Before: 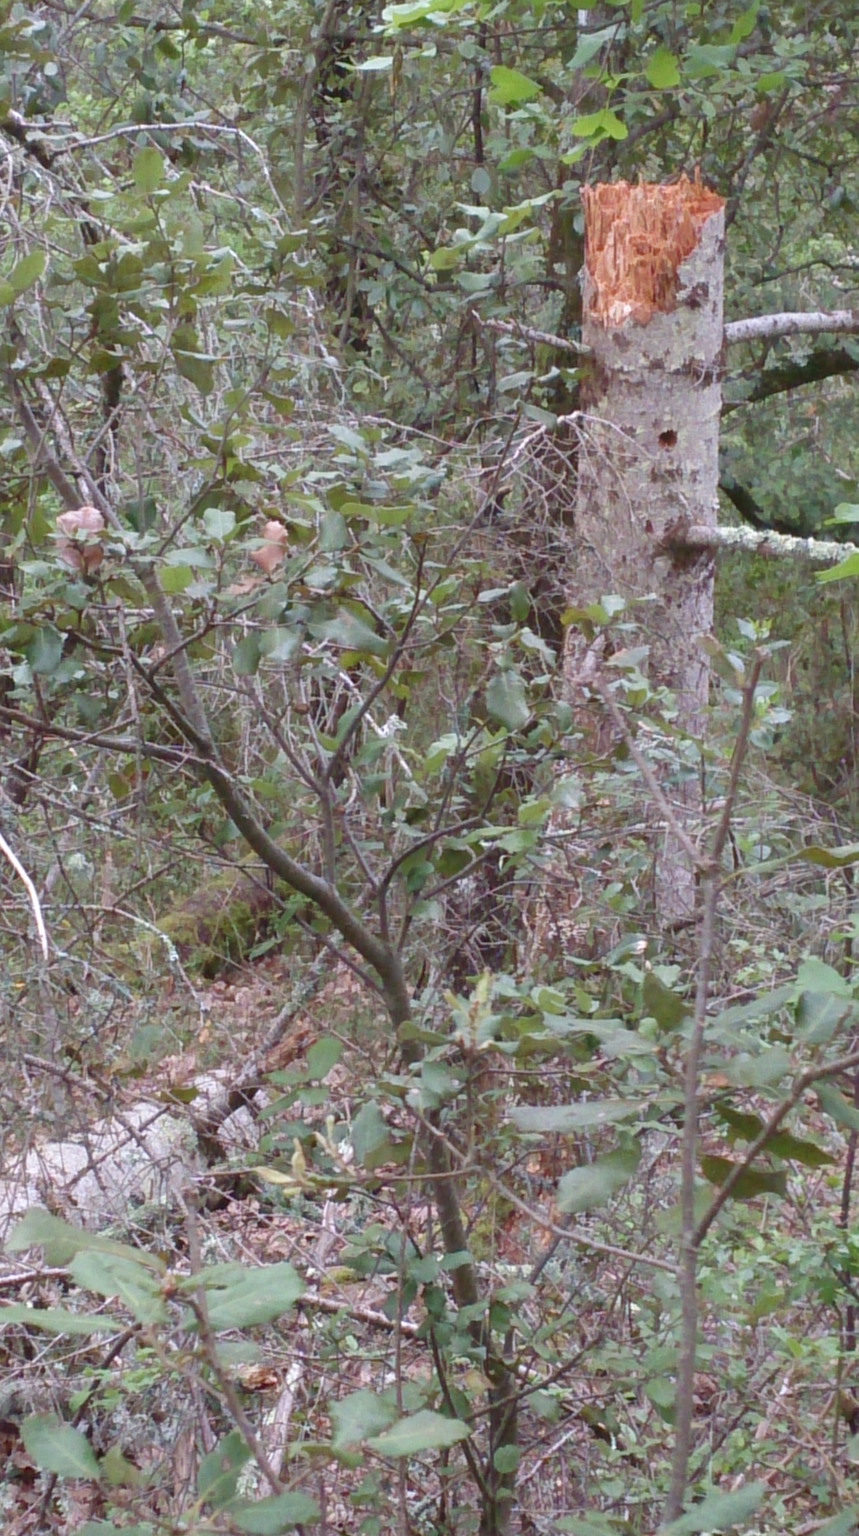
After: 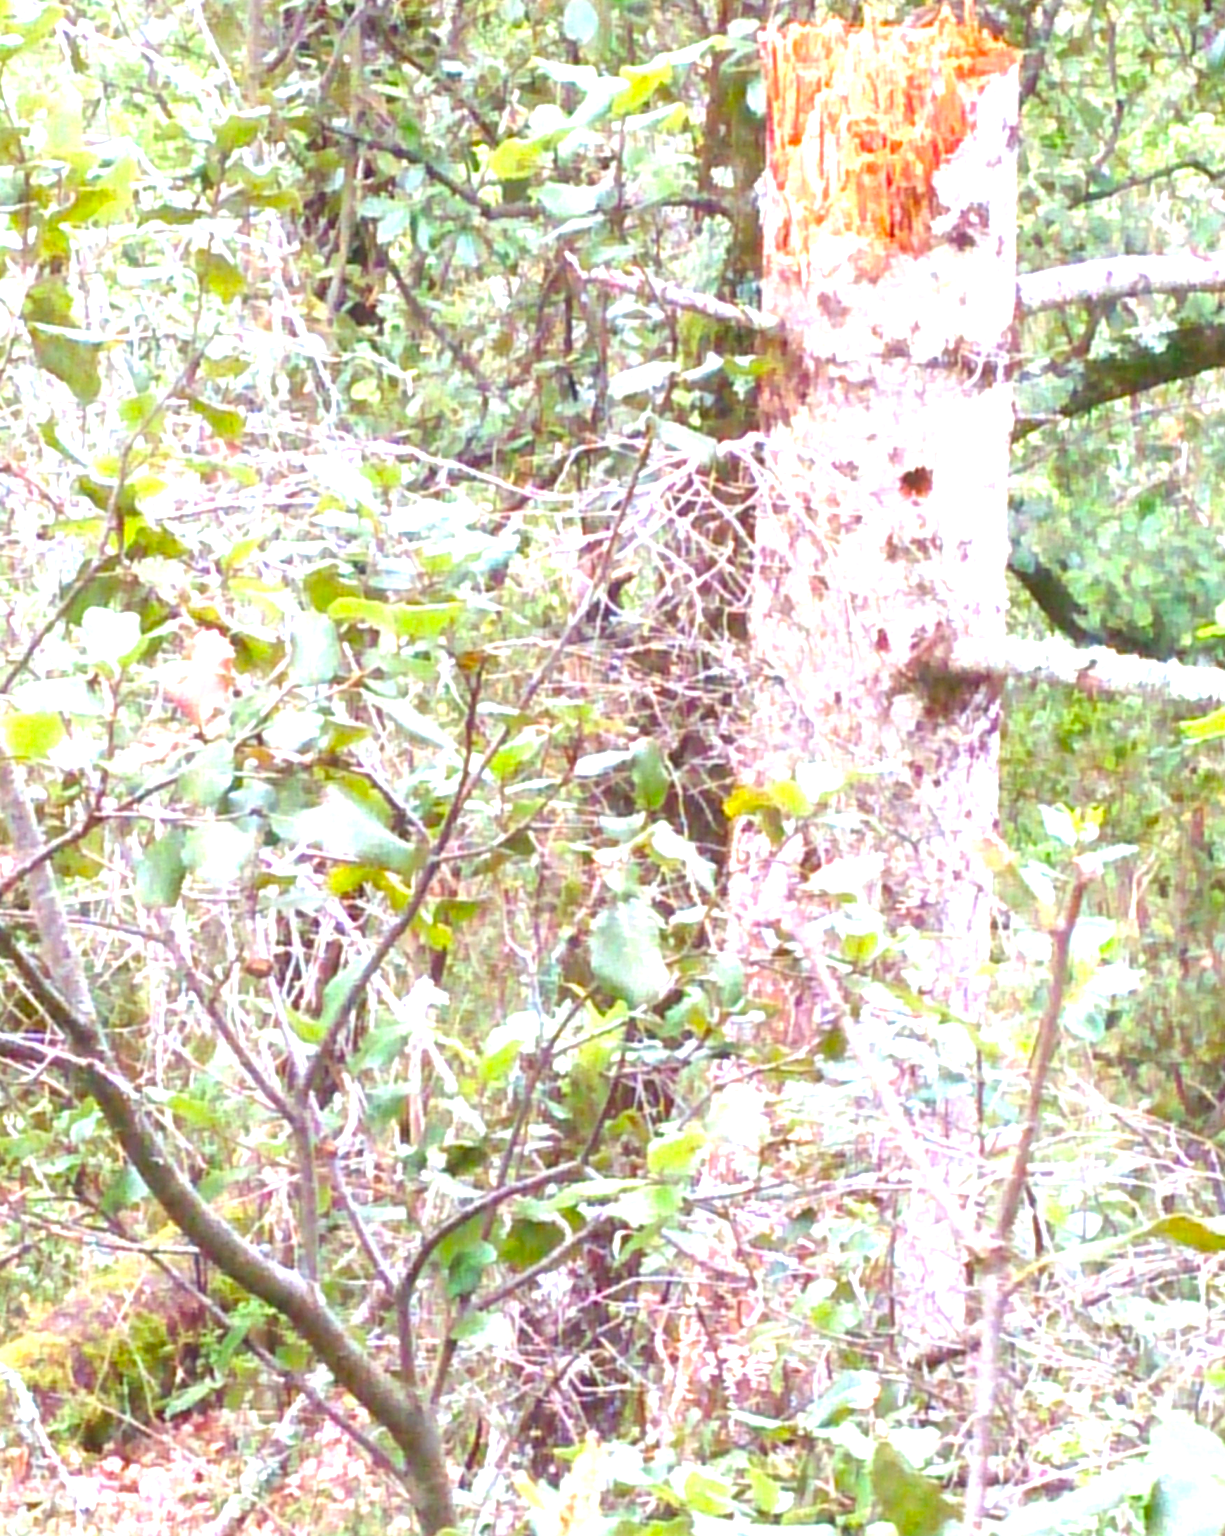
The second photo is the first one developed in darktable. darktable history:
local contrast: on, module defaults
exposure: black level correction 0, exposure 1.9 EV, compensate highlight preservation false
crop: left 18.38%, top 11.092%, right 2.134%, bottom 33.217%
color balance rgb: linear chroma grading › global chroma 15%, perceptual saturation grading › global saturation 30%
